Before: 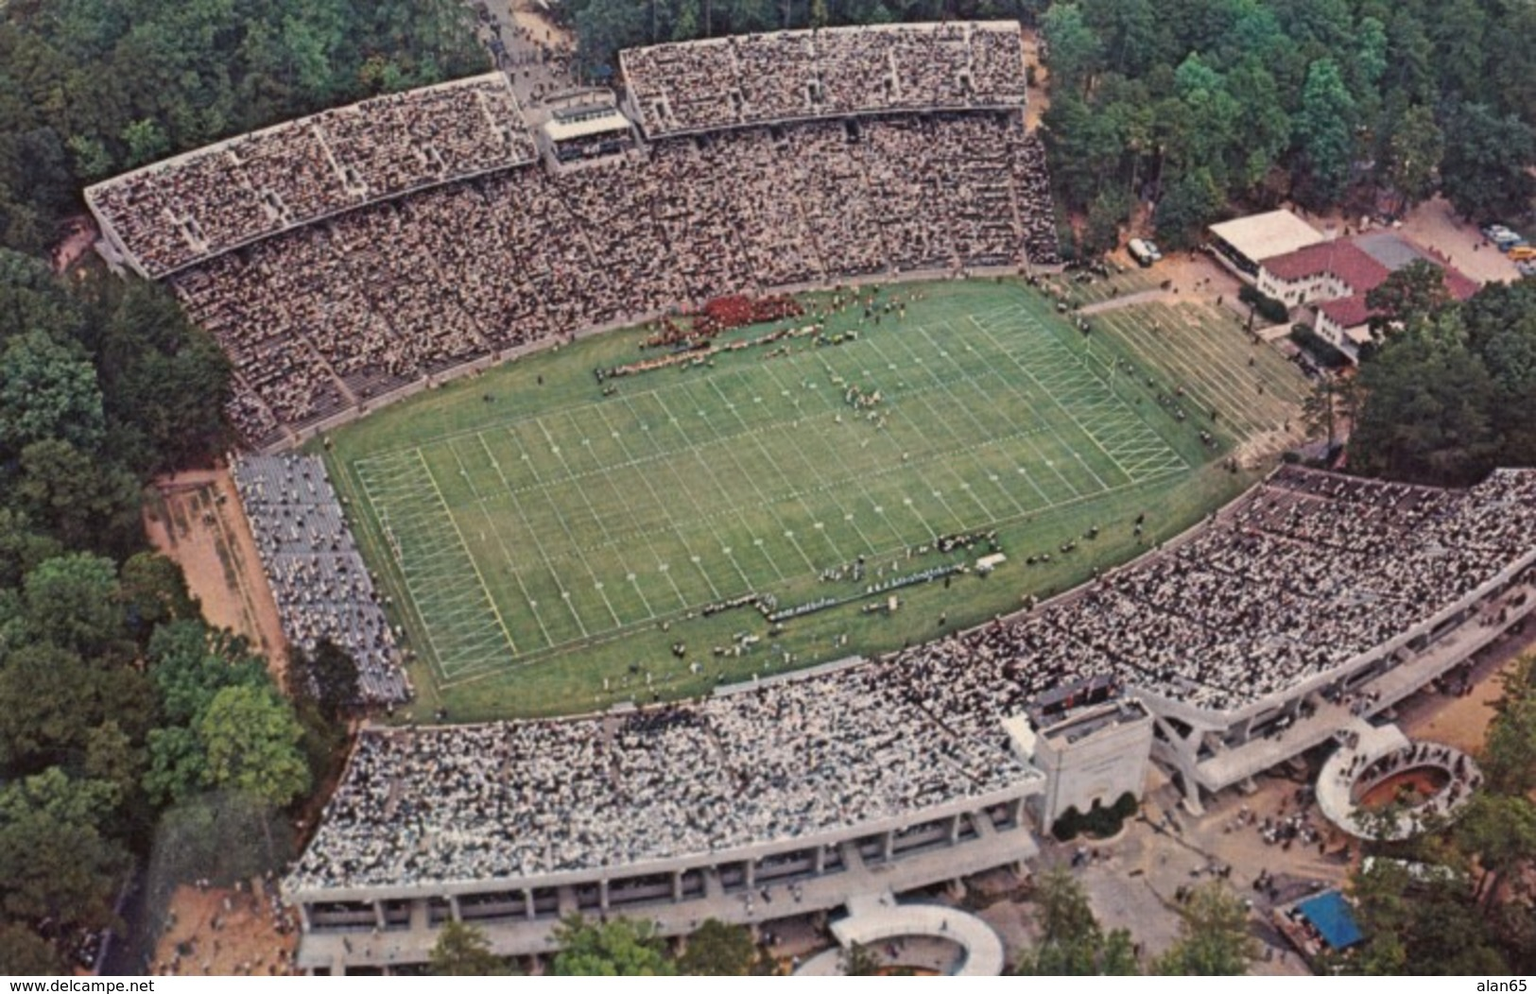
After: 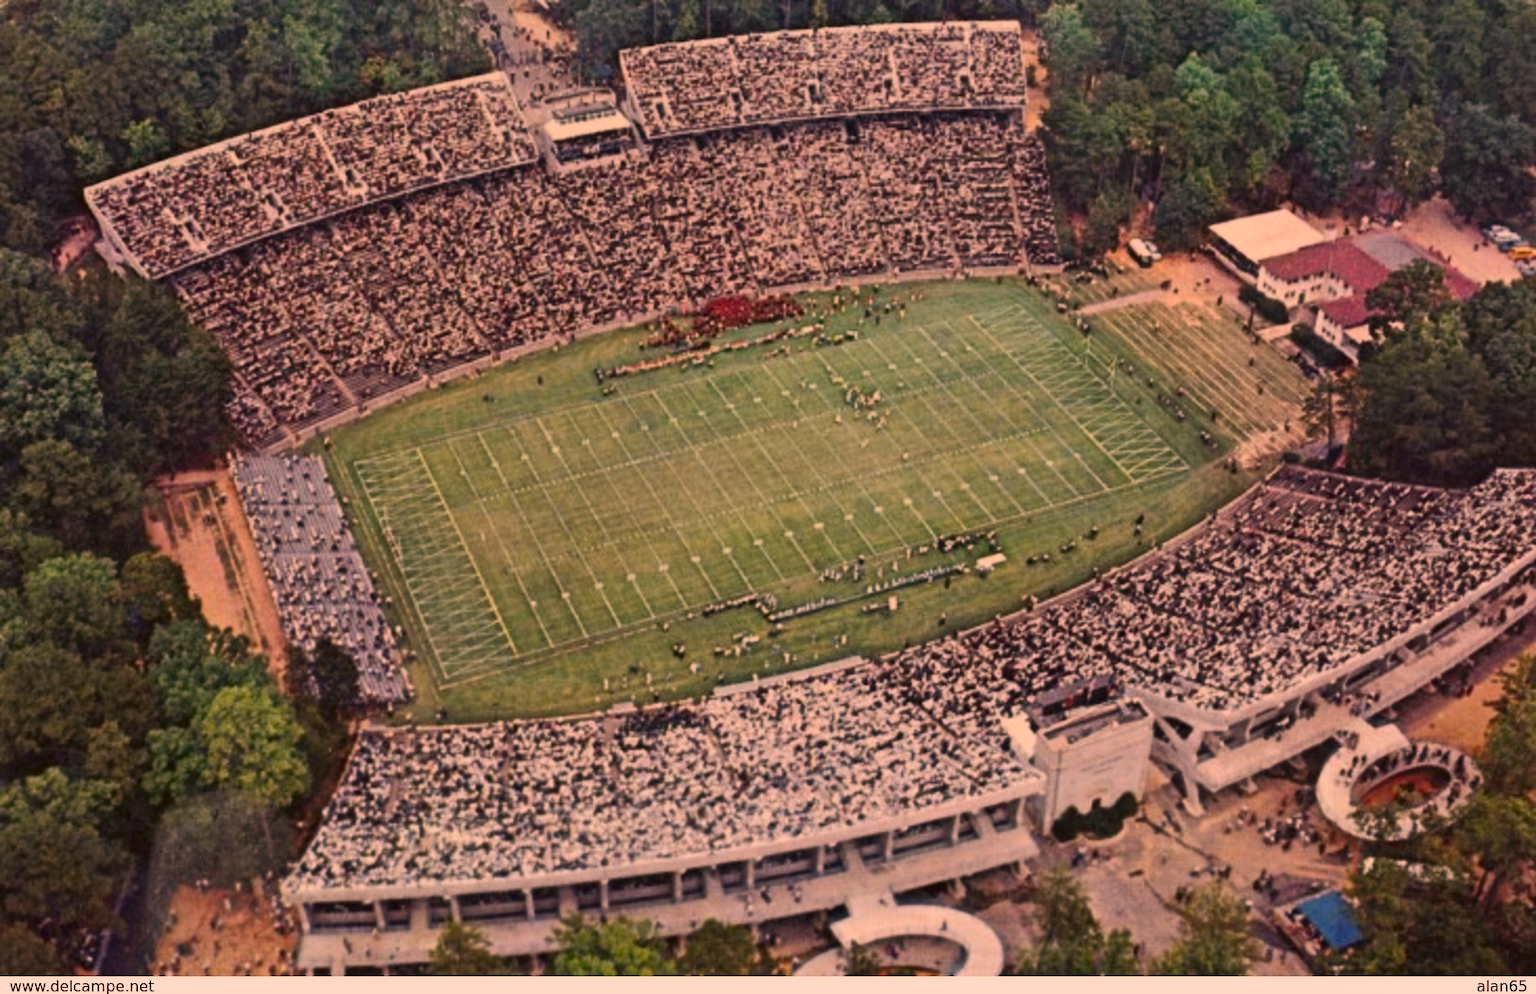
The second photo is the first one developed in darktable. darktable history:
contrast brightness saturation: contrast 0.134, brightness -0.047, saturation 0.164
shadows and highlights: shadows 20.15, highlights -20.34, soften with gaussian
tone equalizer: -8 EV -0.002 EV, -7 EV 0.004 EV, -6 EV -0.032 EV, -5 EV 0.016 EV, -4 EV -0.013 EV, -3 EV 0.016 EV, -2 EV -0.047 EV, -1 EV -0.296 EV, +0 EV -0.599 EV, edges refinement/feathering 500, mask exposure compensation -1.57 EV, preserve details no
color correction: highlights a* 21.23, highlights b* 19.89
